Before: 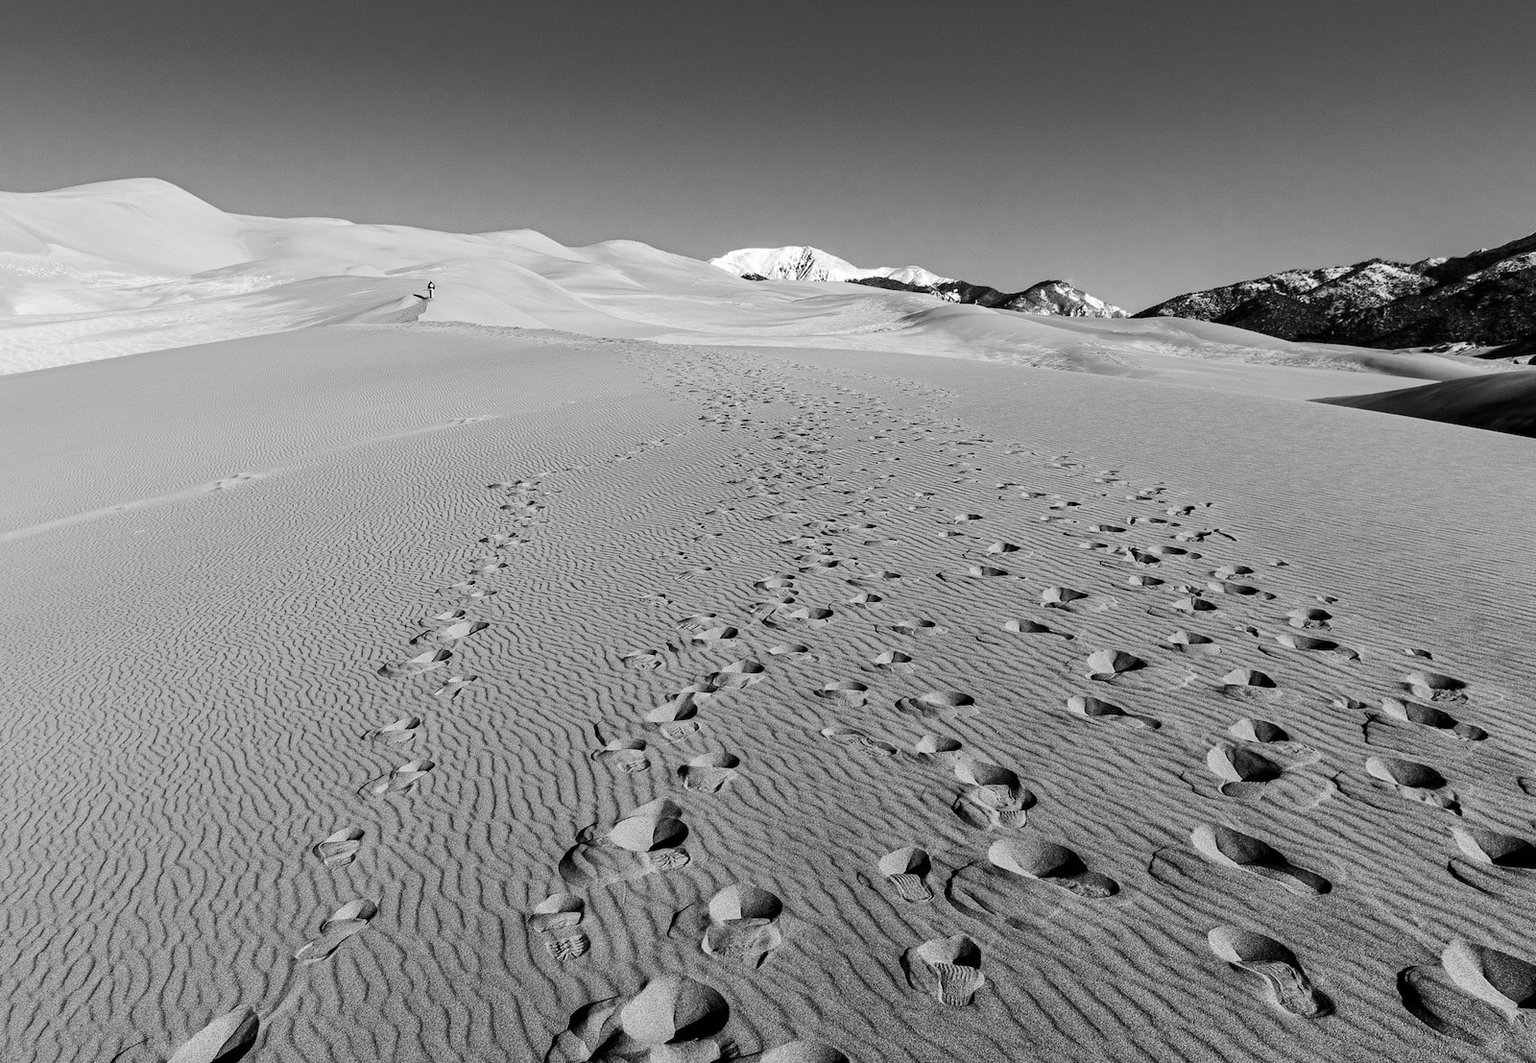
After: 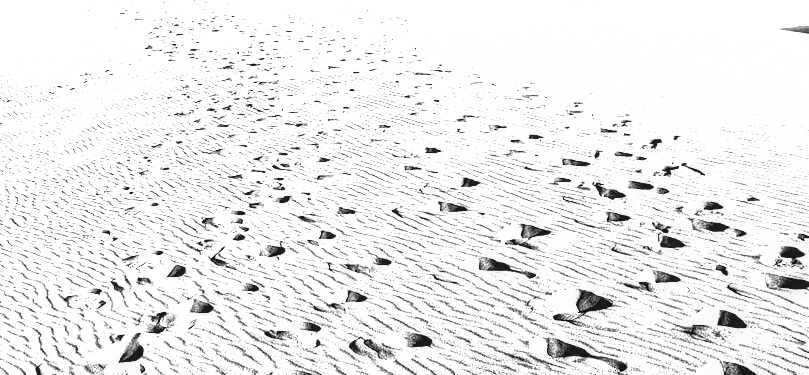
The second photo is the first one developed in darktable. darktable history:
exposure: black level correction 0, exposure 1.47 EV, compensate highlight preservation false
local contrast: on, module defaults
filmic rgb: black relative exposure -8.3 EV, white relative exposure 2.23 EV, threshold 3.02 EV, hardness 7.09, latitude 85.42%, contrast 1.705, highlights saturation mix -3.14%, shadows ↔ highlights balance -2.44%, enable highlight reconstruction true
crop: left 36.479%, top 35.139%, right 12.918%, bottom 30.937%
